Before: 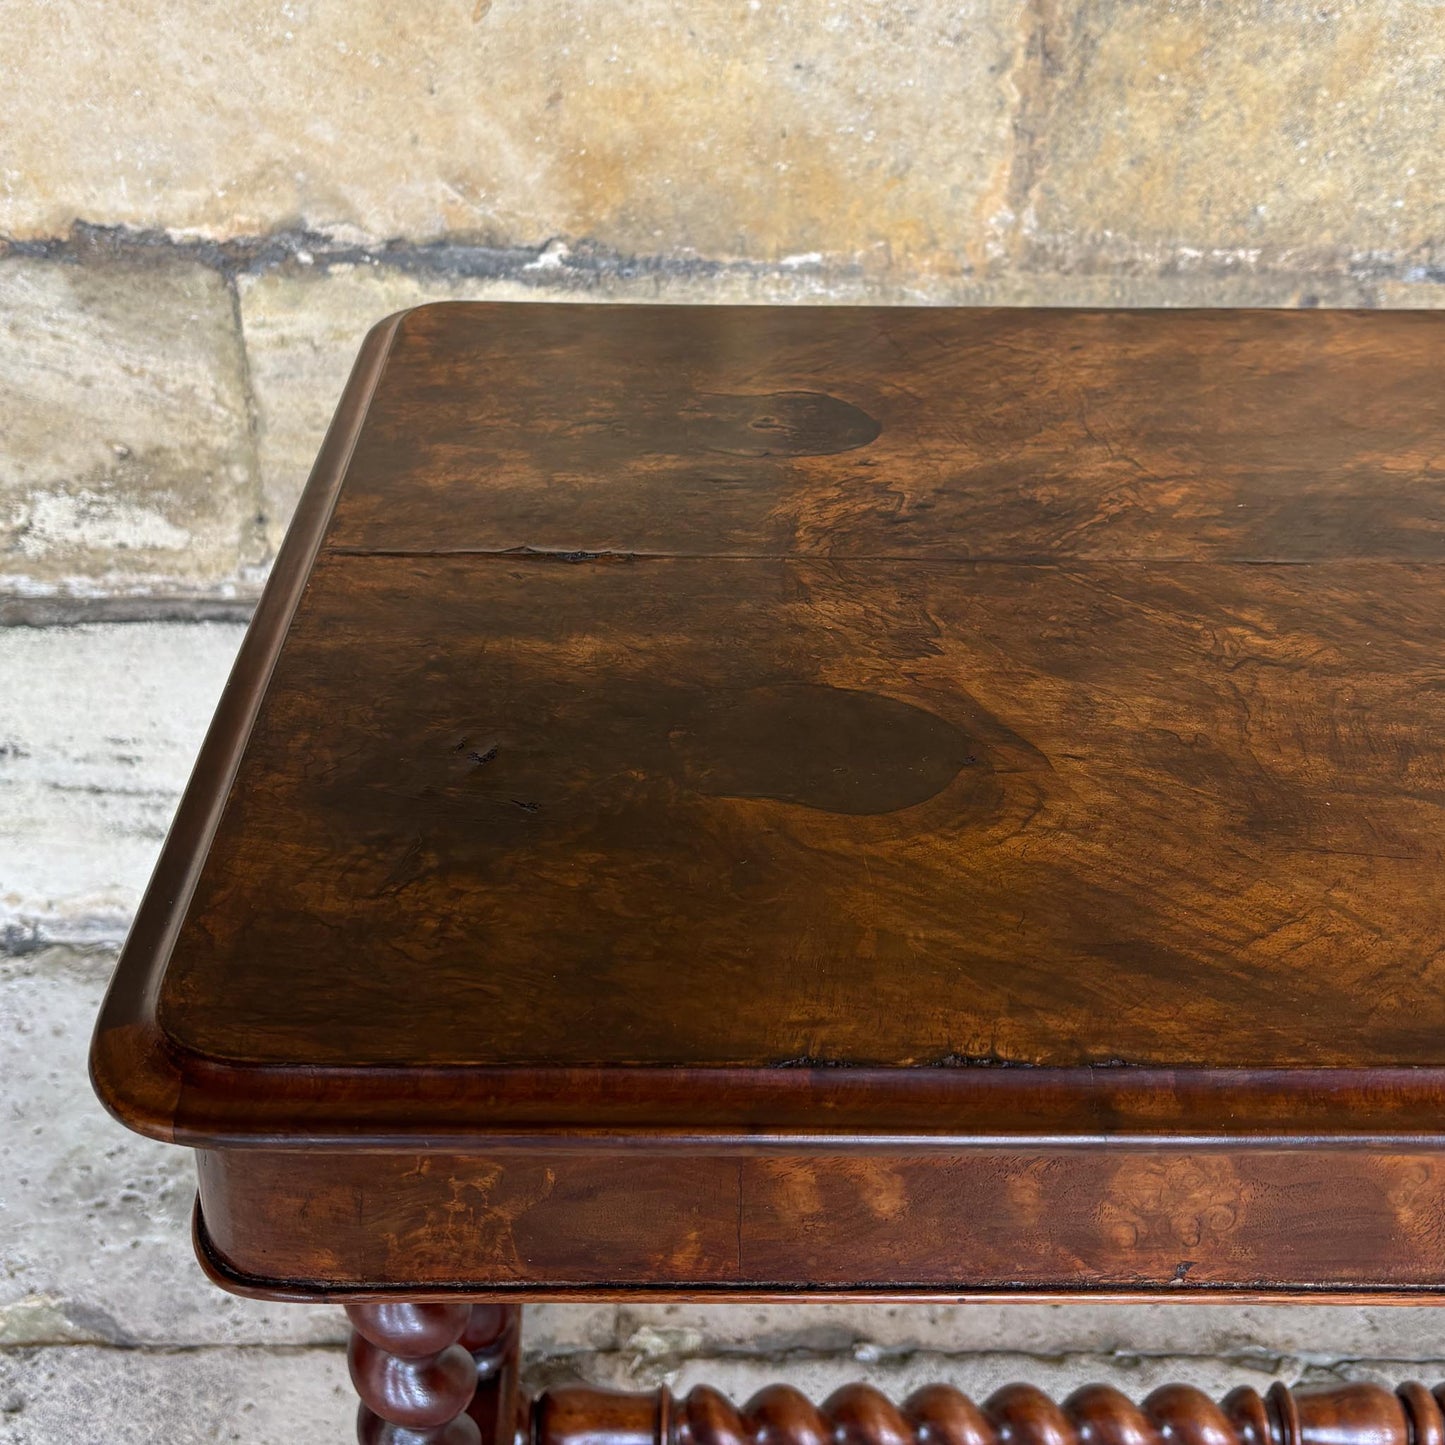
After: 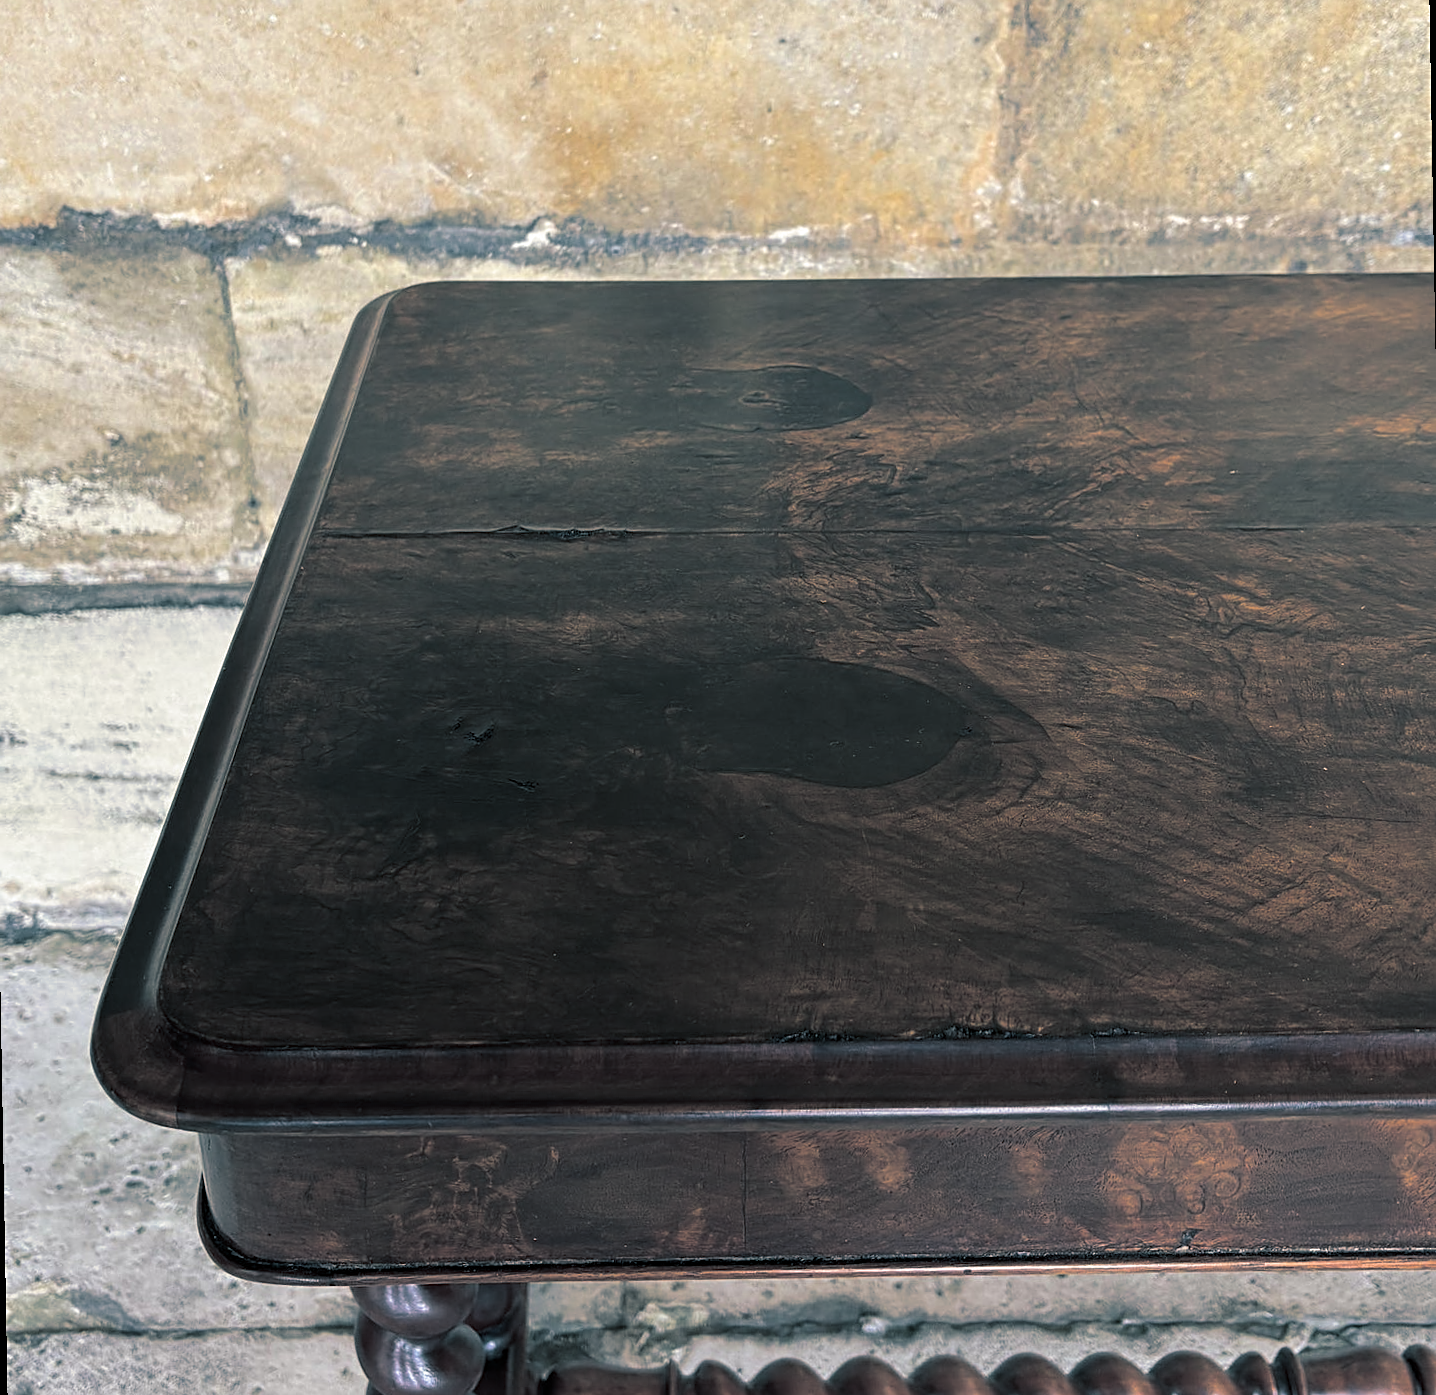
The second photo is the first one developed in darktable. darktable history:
rotate and perspective: rotation -1°, crop left 0.011, crop right 0.989, crop top 0.025, crop bottom 0.975
sharpen: on, module defaults
split-toning: shadows › hue 205.2°, shadows › saturation 0.43, highlights › hue 54°, highlights › saturation 0.54
